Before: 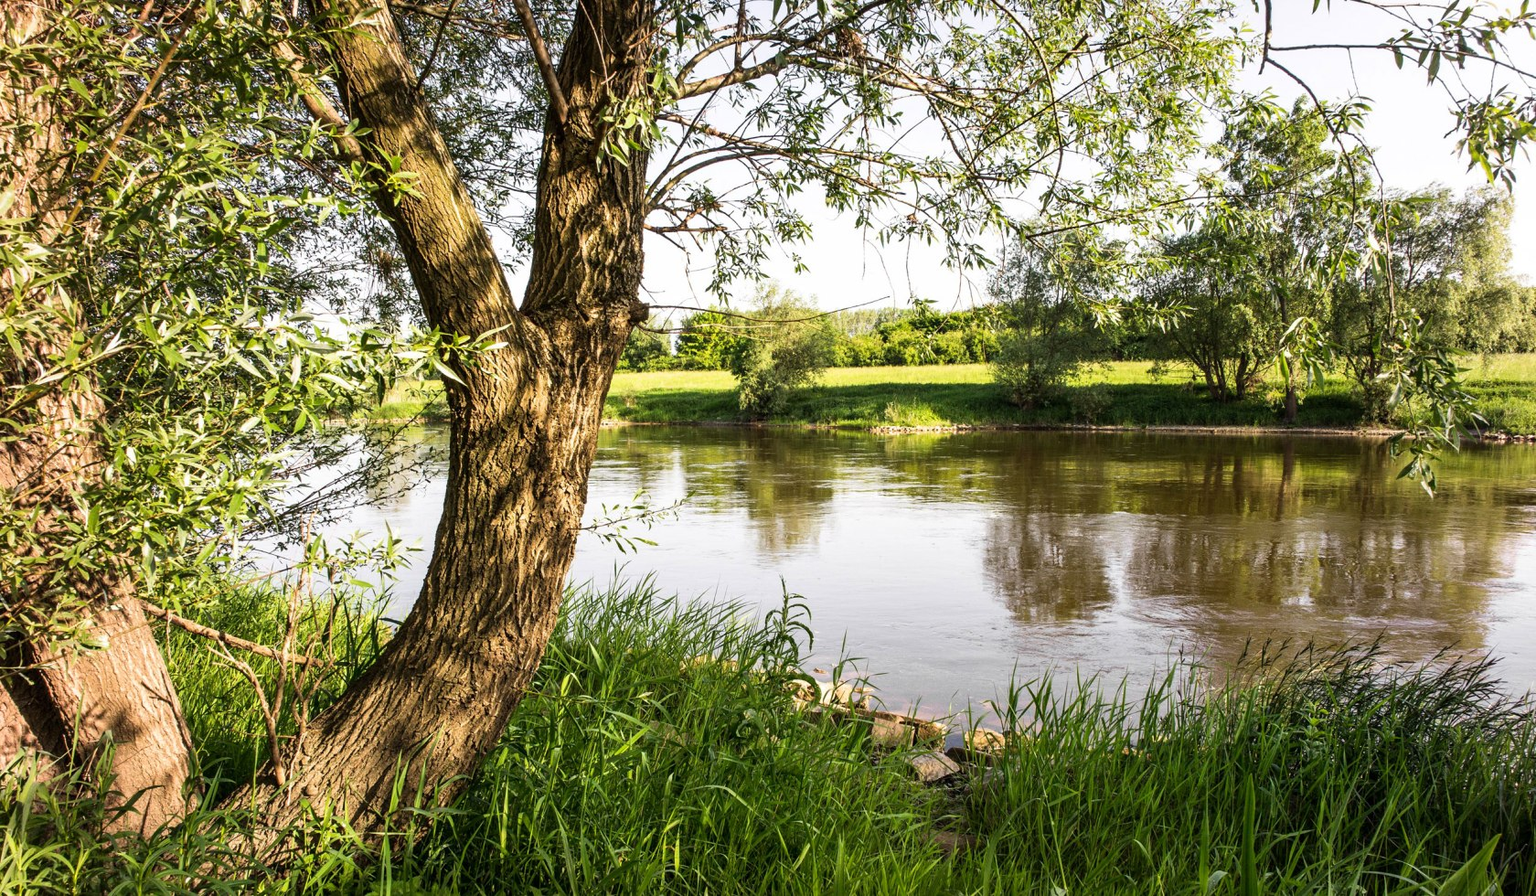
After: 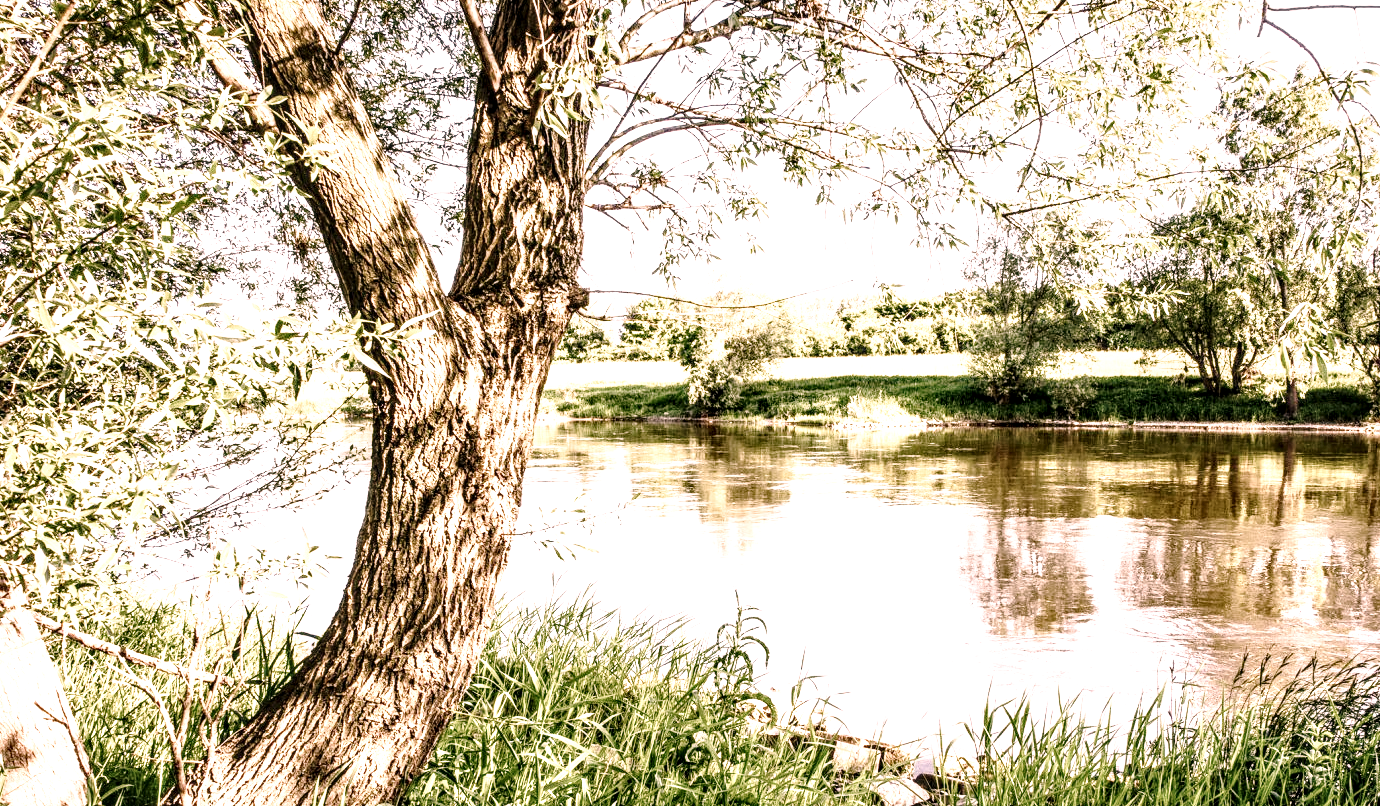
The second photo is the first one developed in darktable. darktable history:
contrast brightness saturation: contrast 0.1, saturation -0.36
color balance rgb: shadows lift › luminance -10%, shadows lift › chroma 1%, shadows lift › hue 113°, power › luminance -15%, highlights gain › chroma 0.2%, highlights gain › hue 333°, global offset › luminance 0.5%, perceptual saturation grading › global saturation 20%, perceptual saturation grading › highlights -50%, perceptual saturation grading › shadows 25%, contrast -10%
base curve: curves: ch0 [(0, 0) (0.028, 0.03) (0.121, 0.232) (0.46, 0.748) (0.859, 0.968) (1, 1)], preserve colors none
color correction: highlights a* 12.23, highlights b* 5.41
exposure: black level correction 0, exposure 1.5 EV, compensate highlight preservation false
crop and rotate: left 7.196%, top 4.574%, right 10.605%, bottom 13.178%
local contrast: highlights 60%, shadows 60%, detail 160%
